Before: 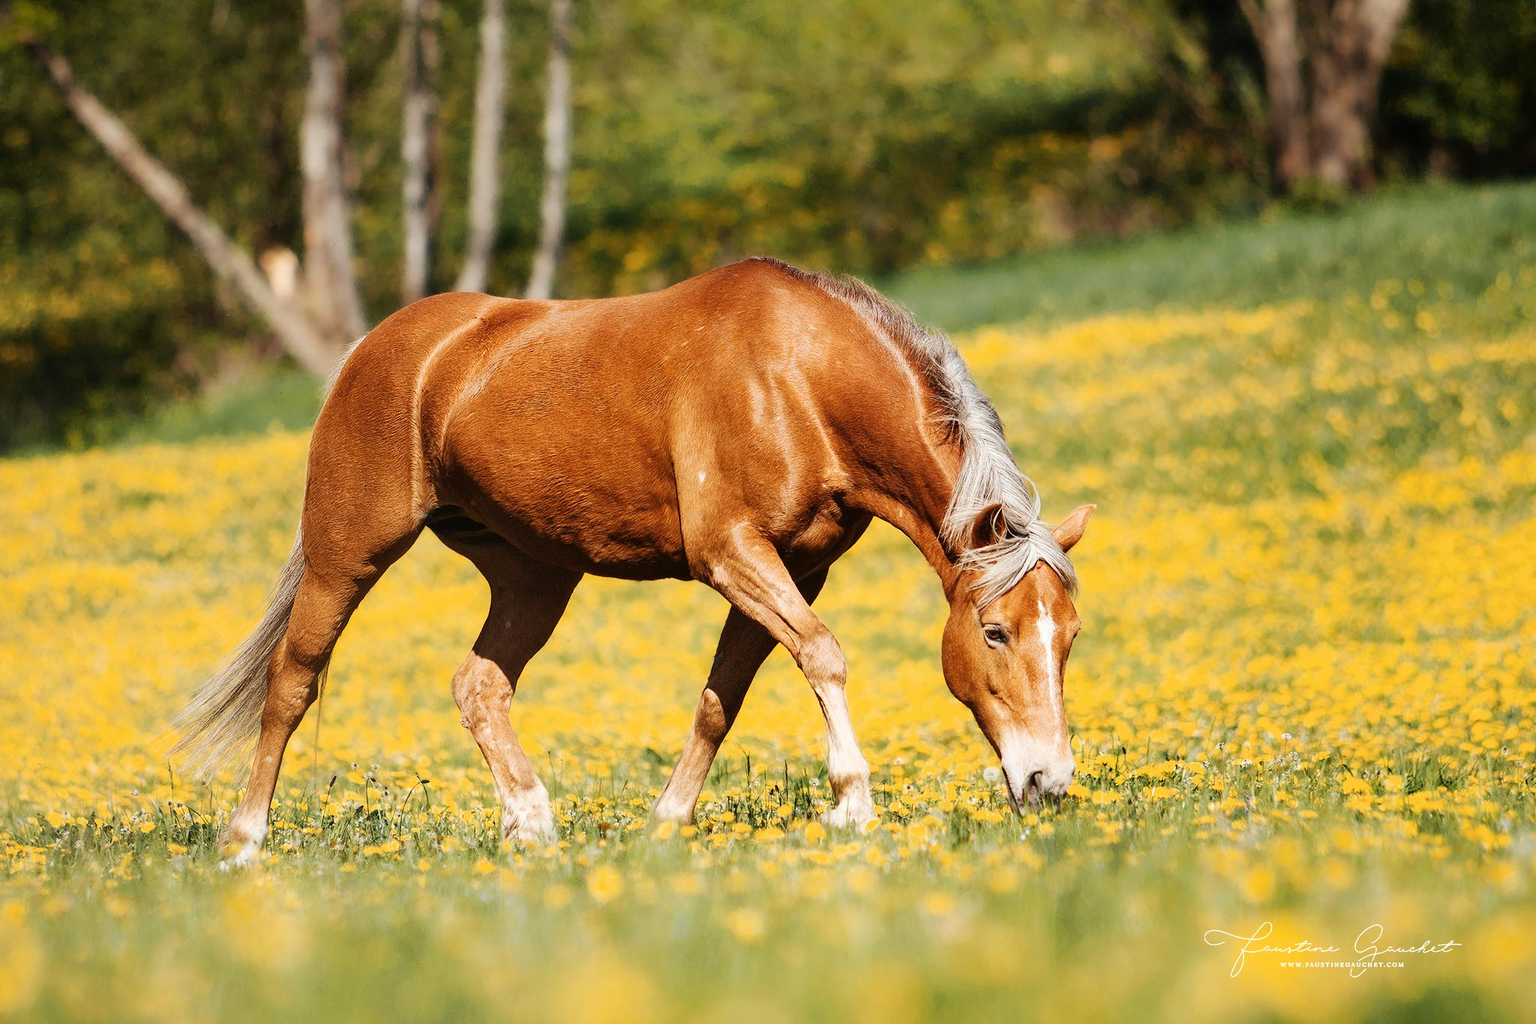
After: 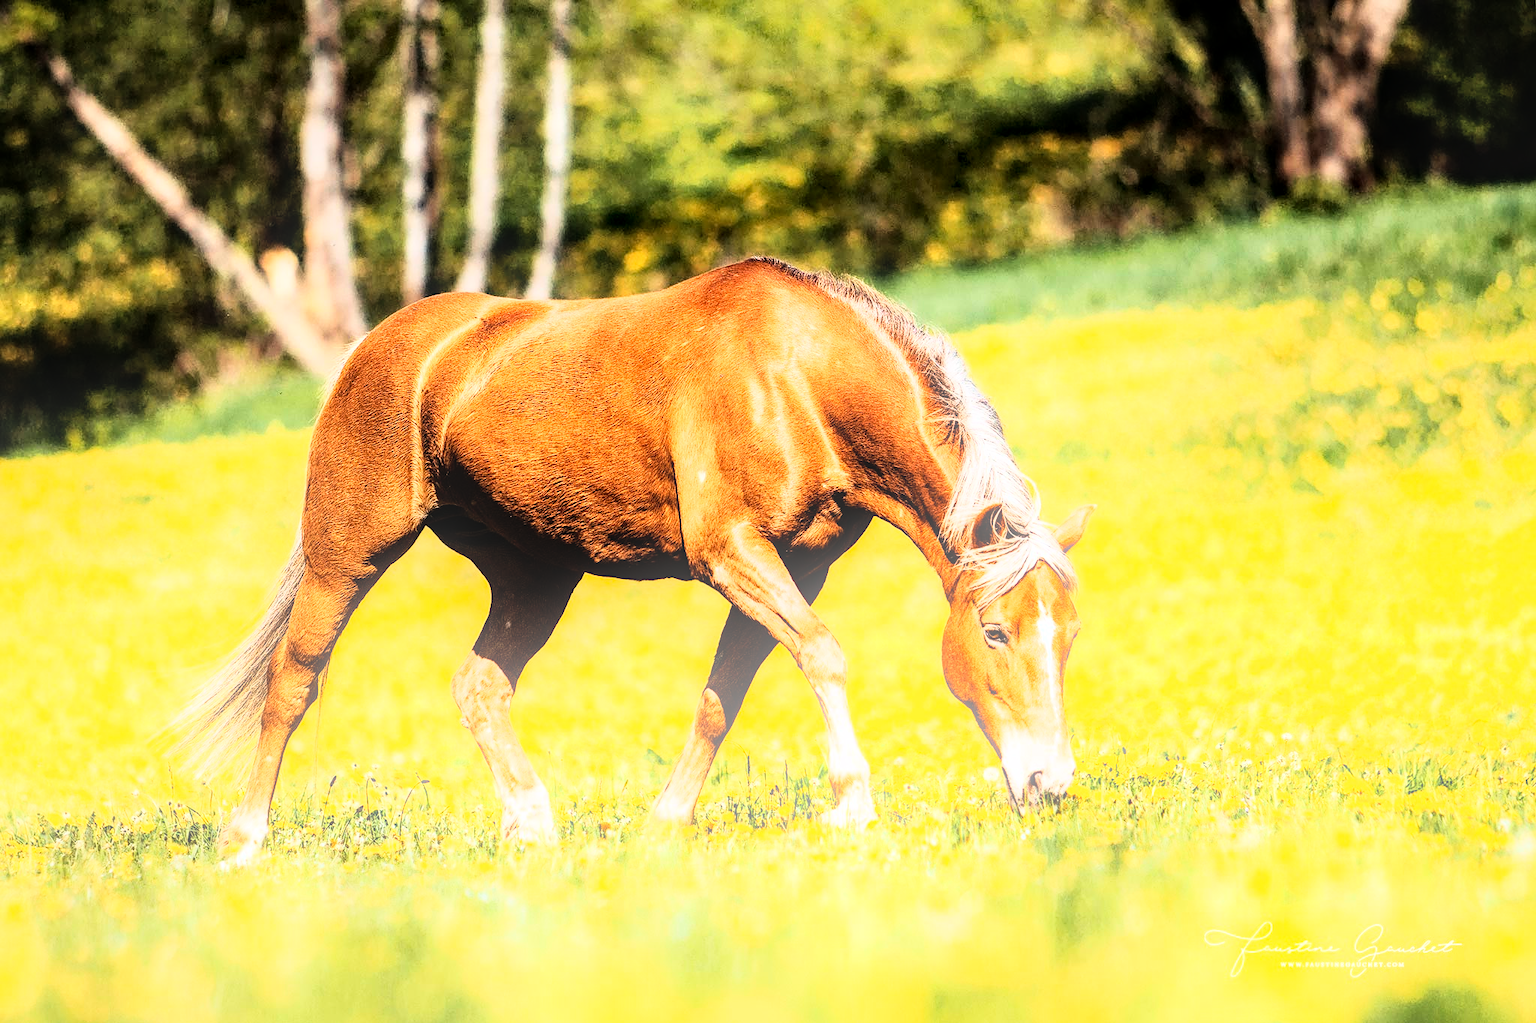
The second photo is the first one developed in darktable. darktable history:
rgb curve: curves: ch0 [(0, 0) (0.21, 0.15) (0.24, 0.21) (0.5, 0.75) (0.75, 0.96) (0.89, 0.99) (1, 1)]; ch1 [(0, 0.02) (0.21, 0.13) (0.25, 0.2) (0.5, 0.67) (0.75, 0.9) (0.89, 0.97) (1, 1)]; ch2 [(0, 0.02) (0.21, 0.13) (0.25, 0.2) (0.5, 0.67) (0.75, 0.9) (0.89, 0.97) (1, 1)], compensate middle gray true
haze removal: compatibility mode true, adaptive false
sharpen: amount 0.2
bloom: size 13.65%, threshold 98.39%, strength 4.82%
local contrast: detail 130%
